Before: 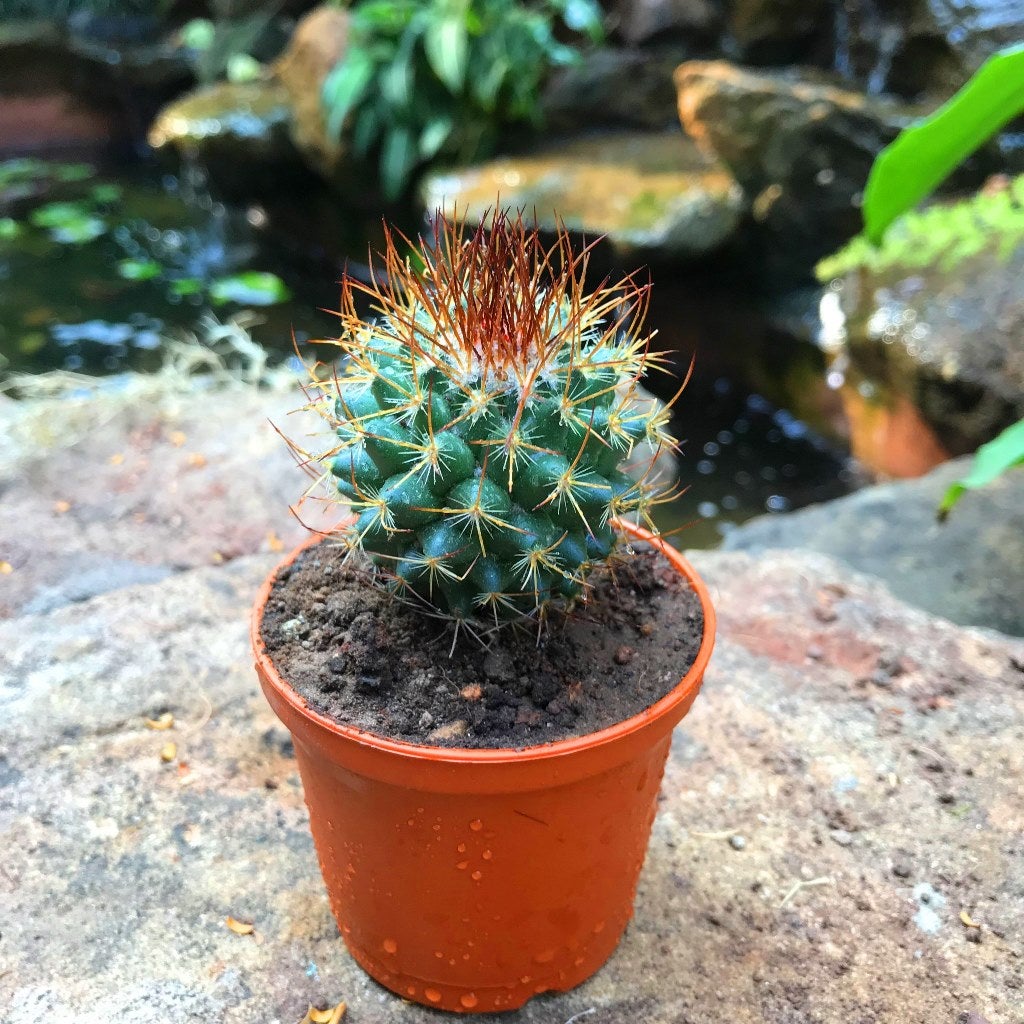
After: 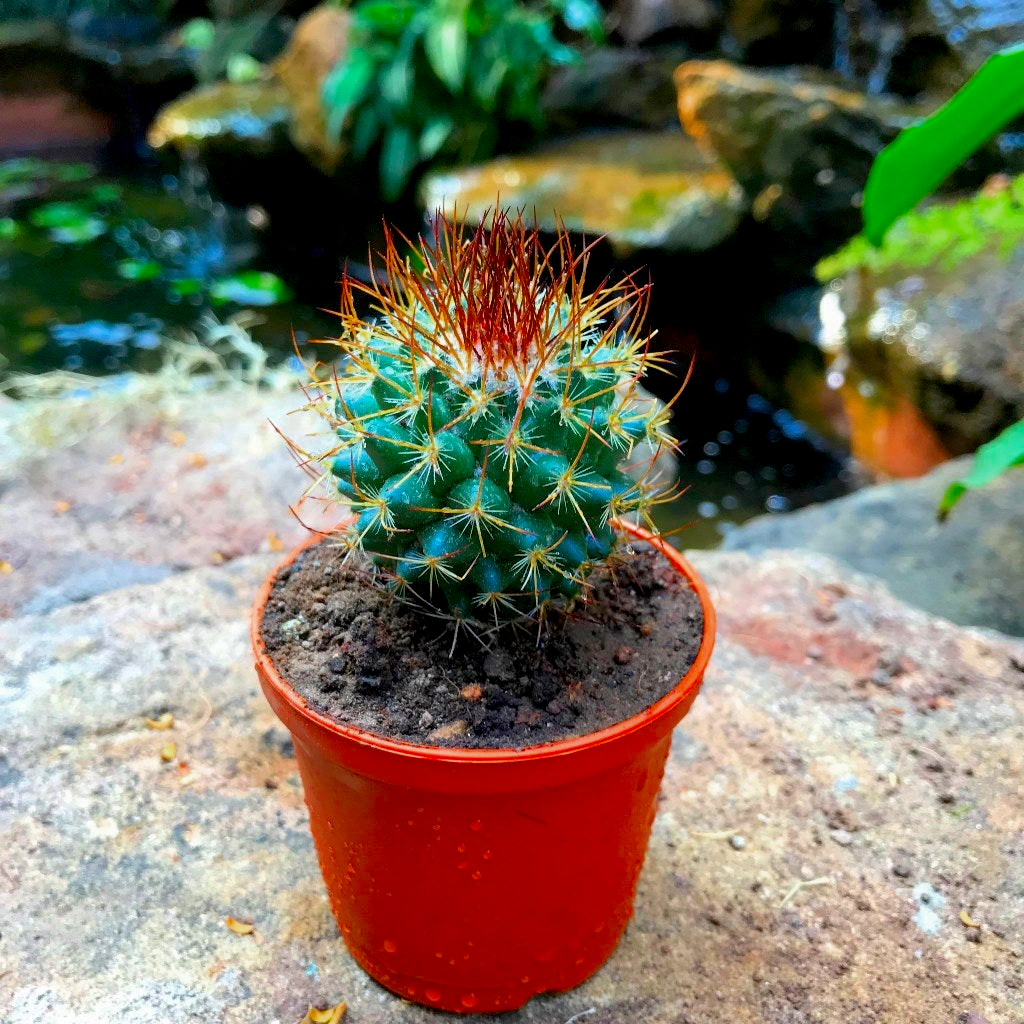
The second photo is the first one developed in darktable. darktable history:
exposure: black level correction 0.01, exposure 0.011 EV, compensate highlight preservation false
contrast equalizer: y [[0.5, 0.5, 0.472, 0.5, 0.5, 0.5], [0.5 ×6], [0.5 ×6], [0 ×6], [0 ×6]]
color zones: curves: ch0 [(0, 0.425) (0.143, 0.422) (0.286, 0.42) (0.429, 0.419) (0.571, 0.419) (0.714, 0.42) (0.857, 0.422) (1, 0.425)]; ch1 [(0, 0.666) (0.143, 0.669) (0.286, 0.671) (0.429, 0.67) (0.571, 0.67) (0.714, 0.67) (0.857, 0.67) (1, 0.666)]
